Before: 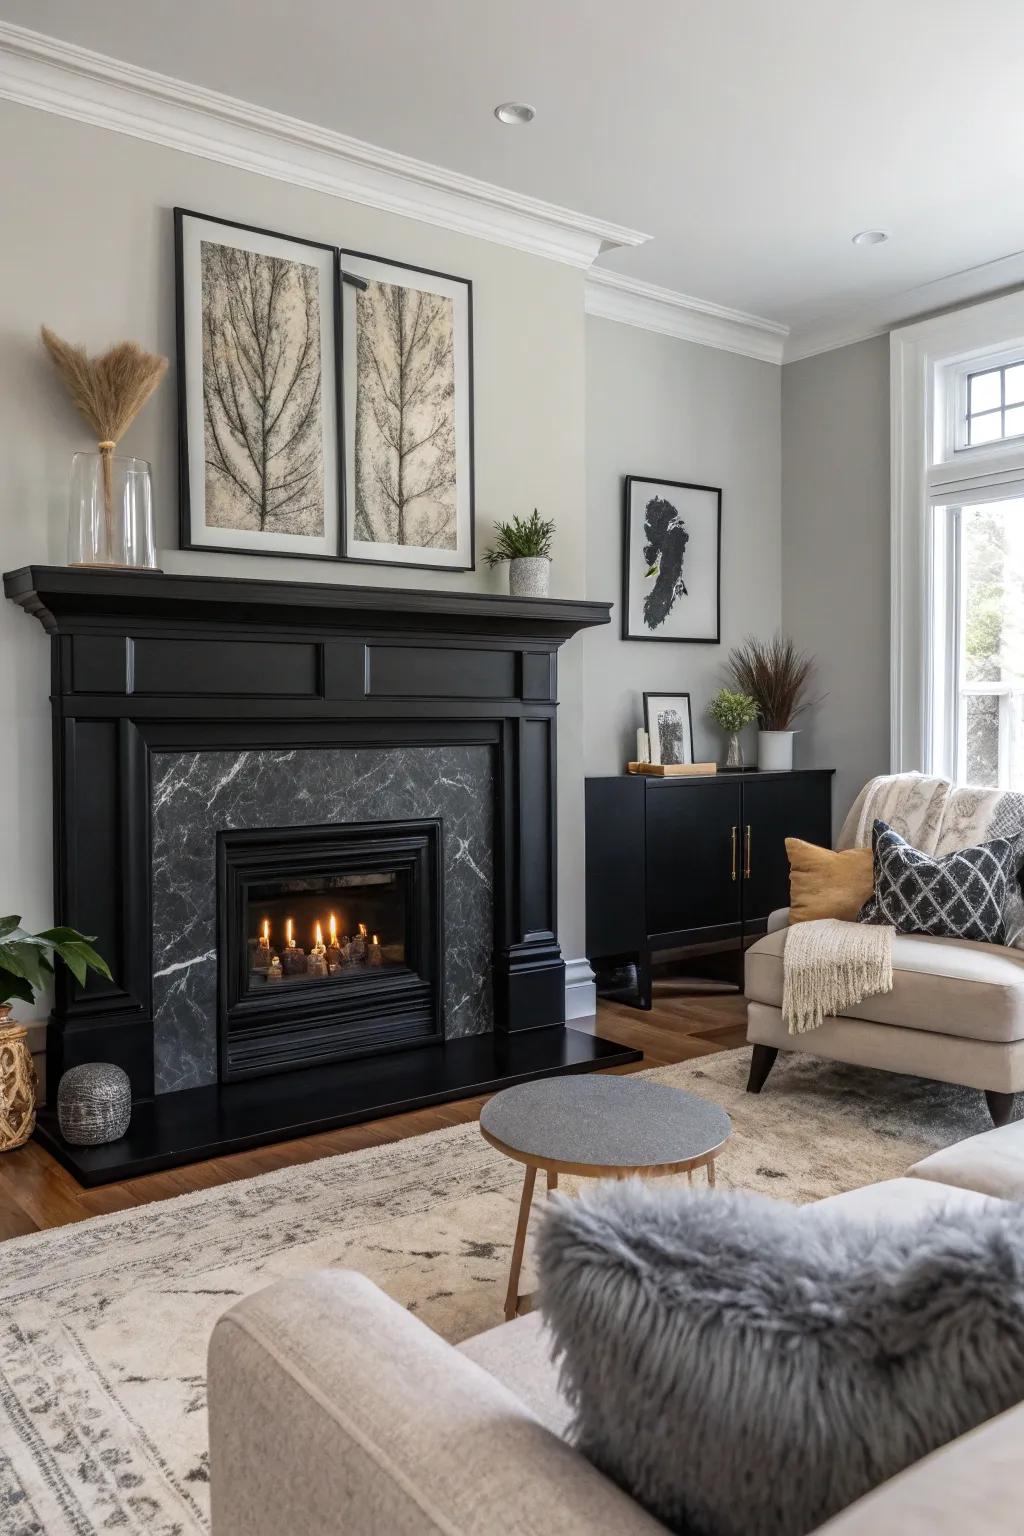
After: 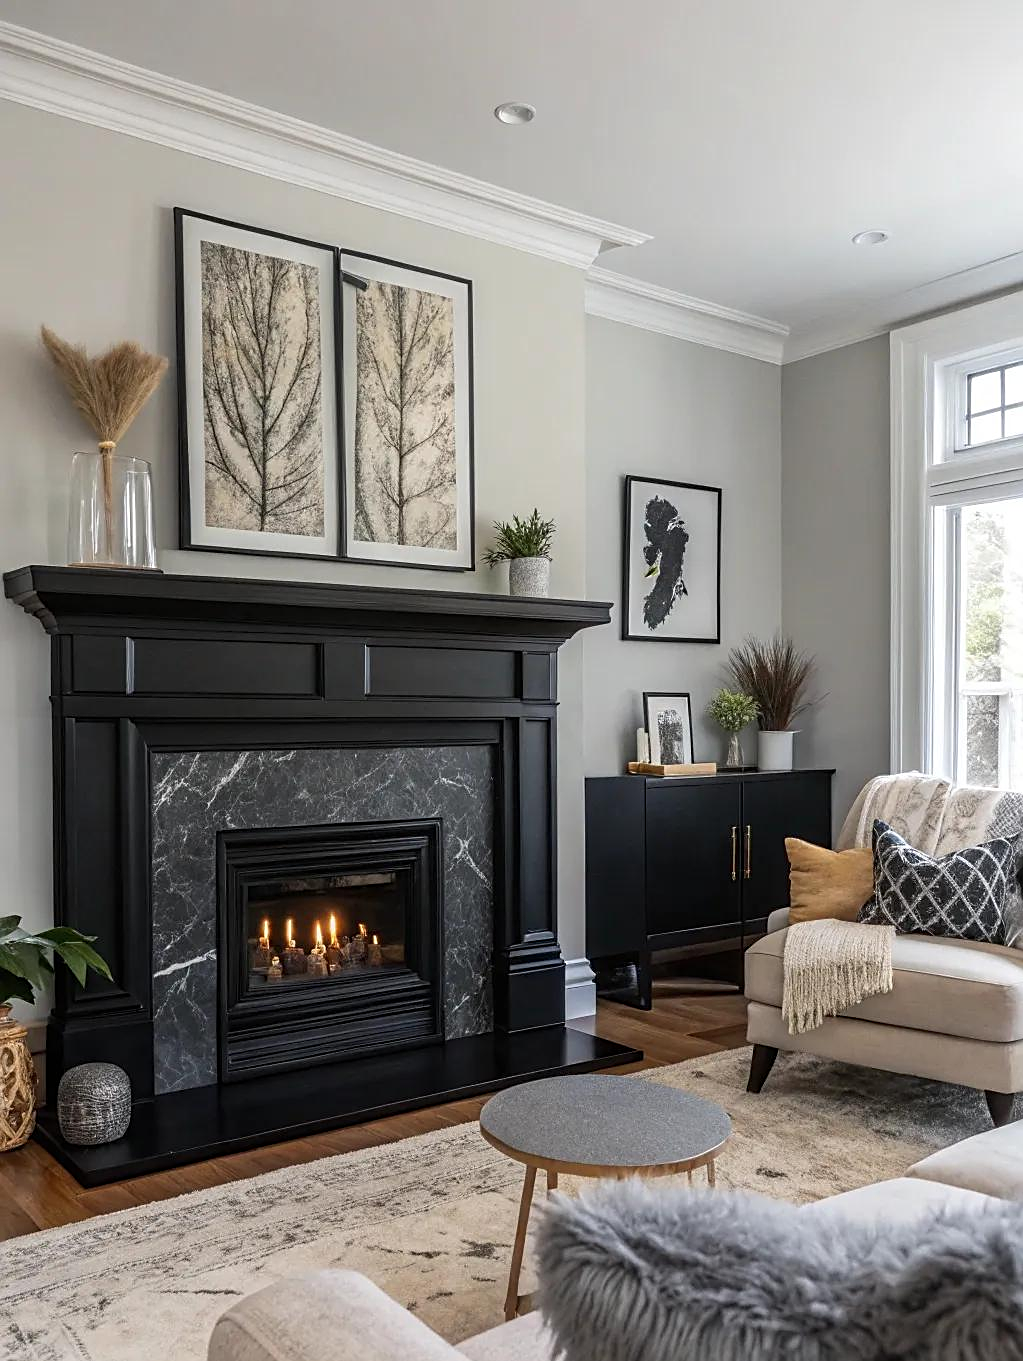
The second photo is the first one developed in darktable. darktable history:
sharpen: on, module defaults
crop and rotate: top 0%, bottom 11.384%
